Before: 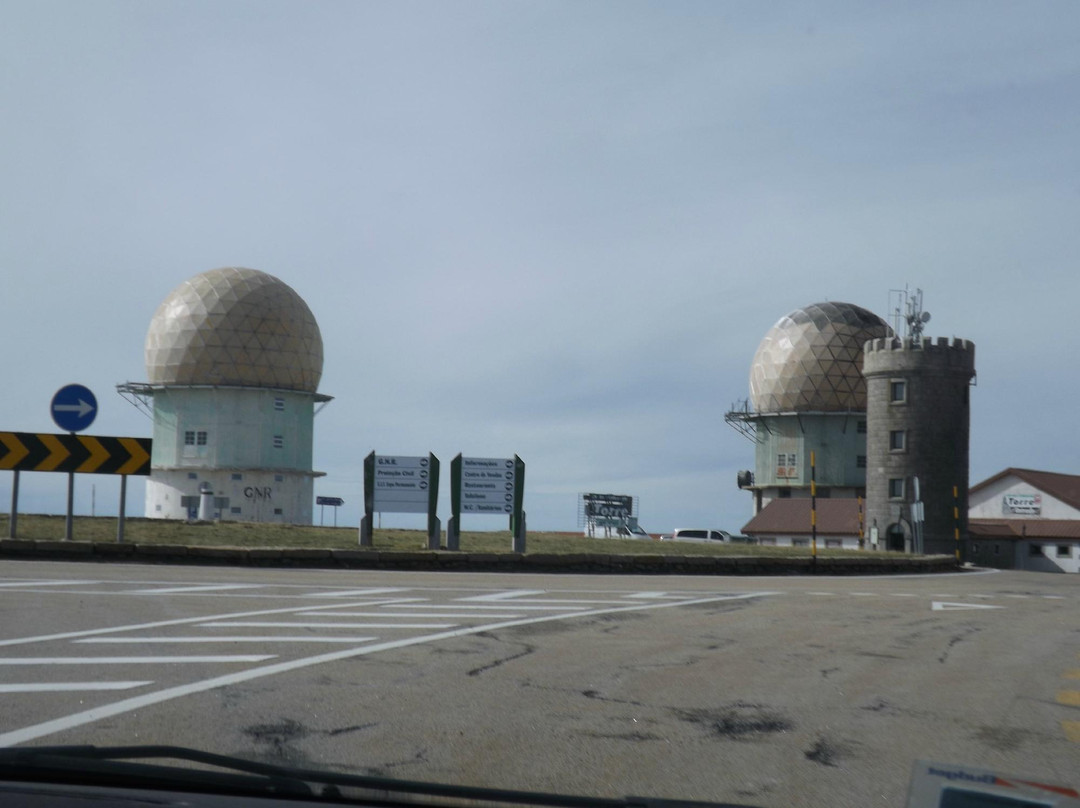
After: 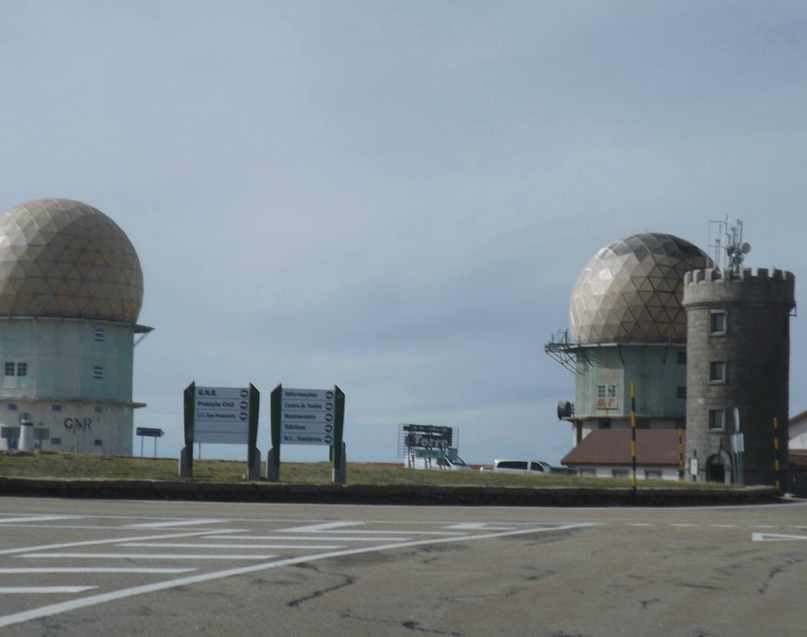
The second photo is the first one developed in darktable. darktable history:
contrast brightness saturation: contrast 0.027, brightness -0.041
crop: left 16.719%, top 8.584%, right 8.481%, bottom 12.502%
color balance rgb: shadows lift › hue 87.07°, global offset › luminance 0.511%, perceptual saturation grading › global saturation -1.863%, perceptual saturation grading › highlights -7.77%, perceptual saturation grading › mid-tones 7.794%, perceptual saturation grading › shadows 3.566%, global vibrance 14.568%
